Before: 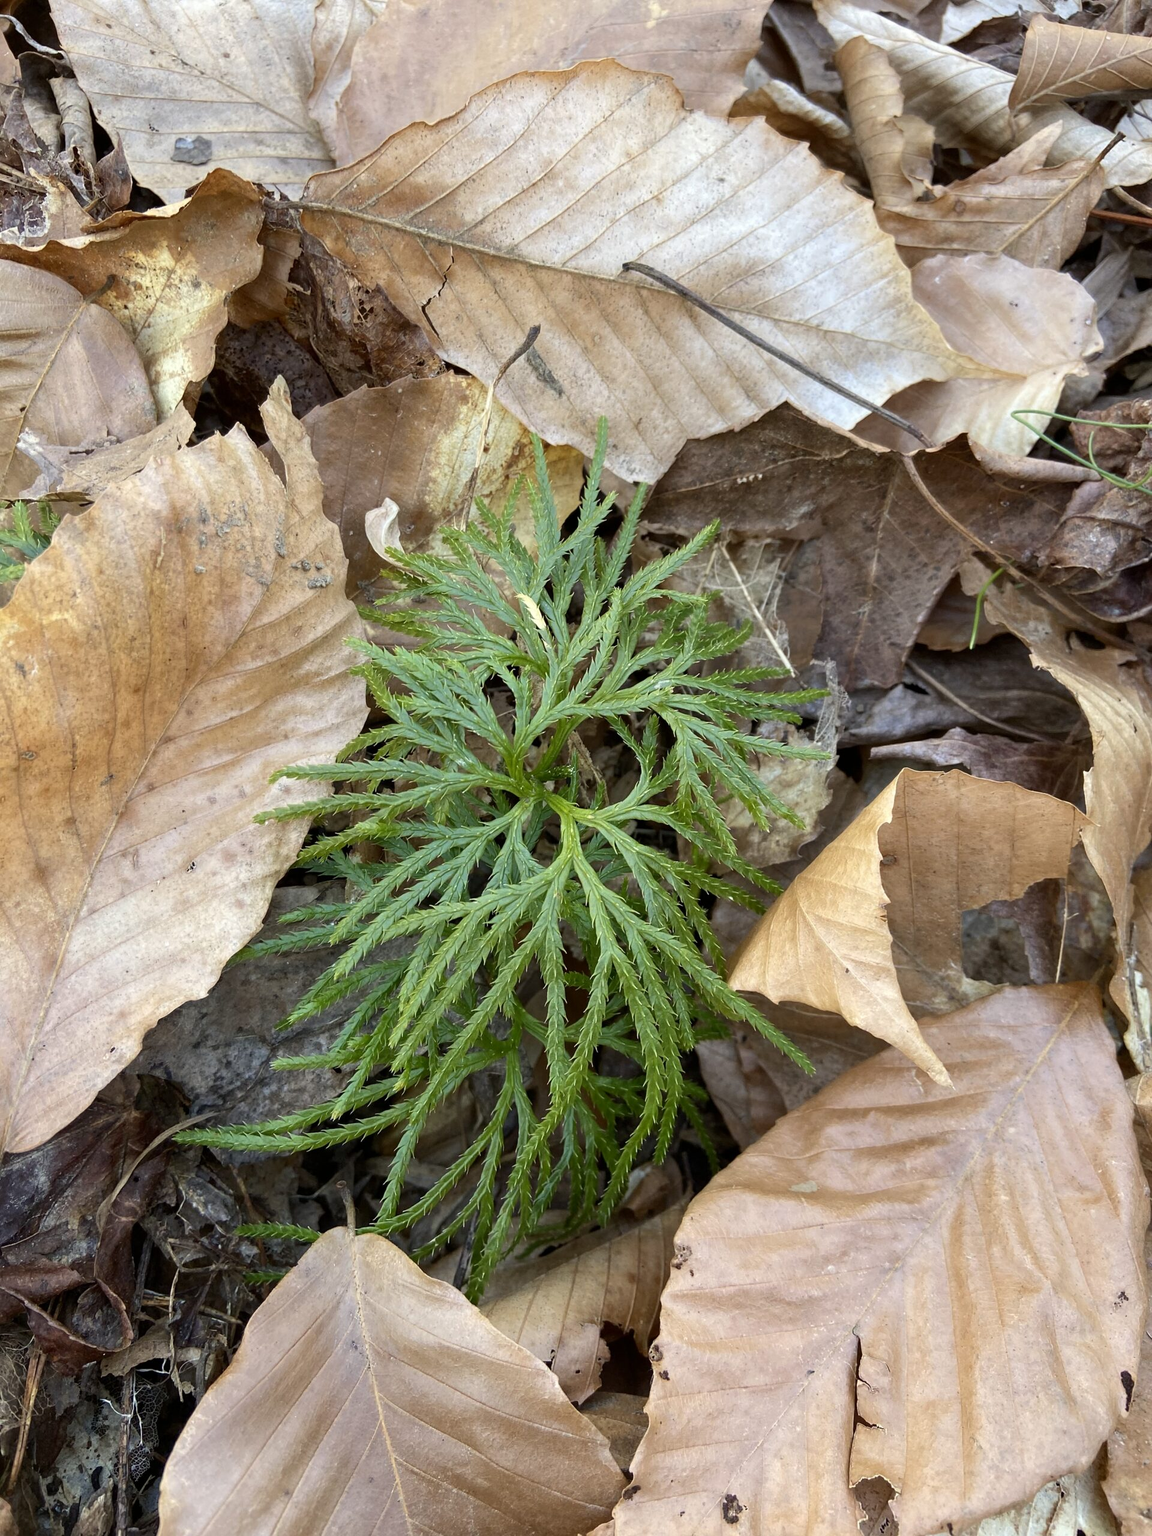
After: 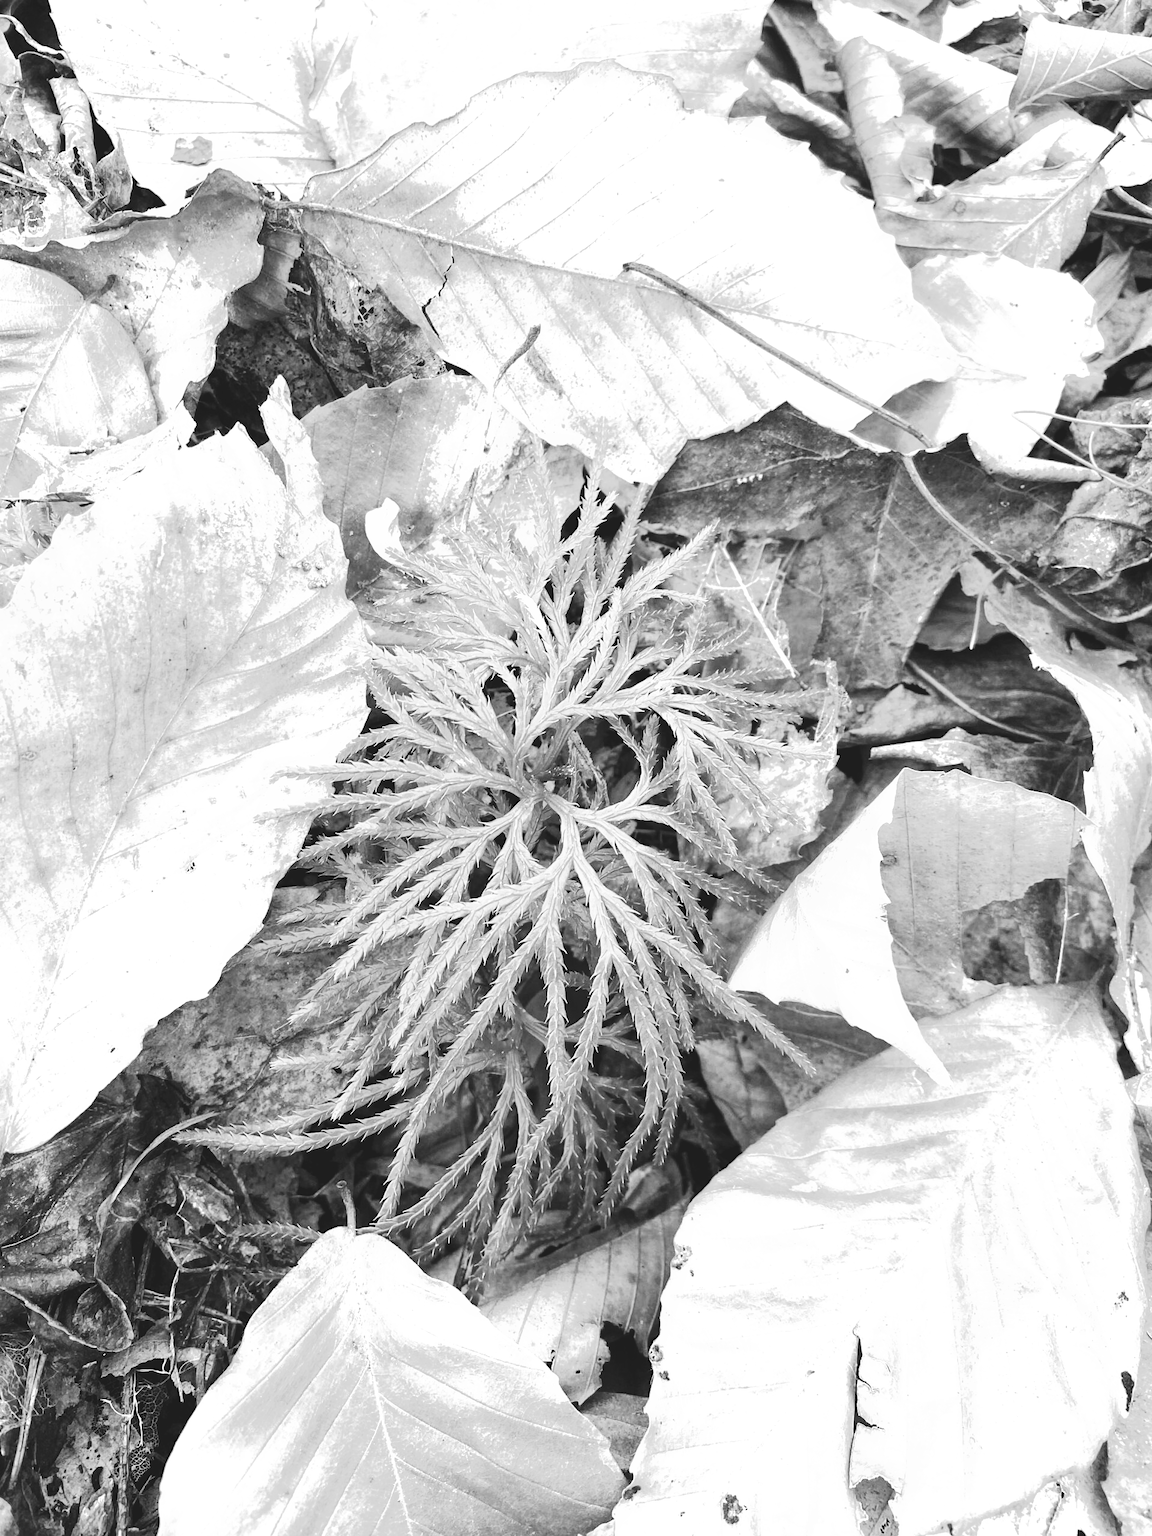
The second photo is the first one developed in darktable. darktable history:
monochrome: on, module defaults
velvia: on, module defaults
exposure: black level correction 0, exposure 1.2 EV, compensate exposure bias true, compensate highlight preservation false
tone curve: curves: ch0 [(0, 0) (0.003, 0.108) (0.011, 0.113) (0.025, 0.113) (0.044, 0.121) (0.069, 0.132) (0.1, 0.145) (0.136, 0.158) (0.177, 0.182) (0.224, 0.215) (0.277, 0.27) (0.335, 0.341) (0.399, 0.424) (0.468, 0.528) (0.543, 0.622) (0.623, 0.721) (0.709, 0.79) (0.801, 0.846) (0.898, 0.871) (1, 1)], preserve colors none
